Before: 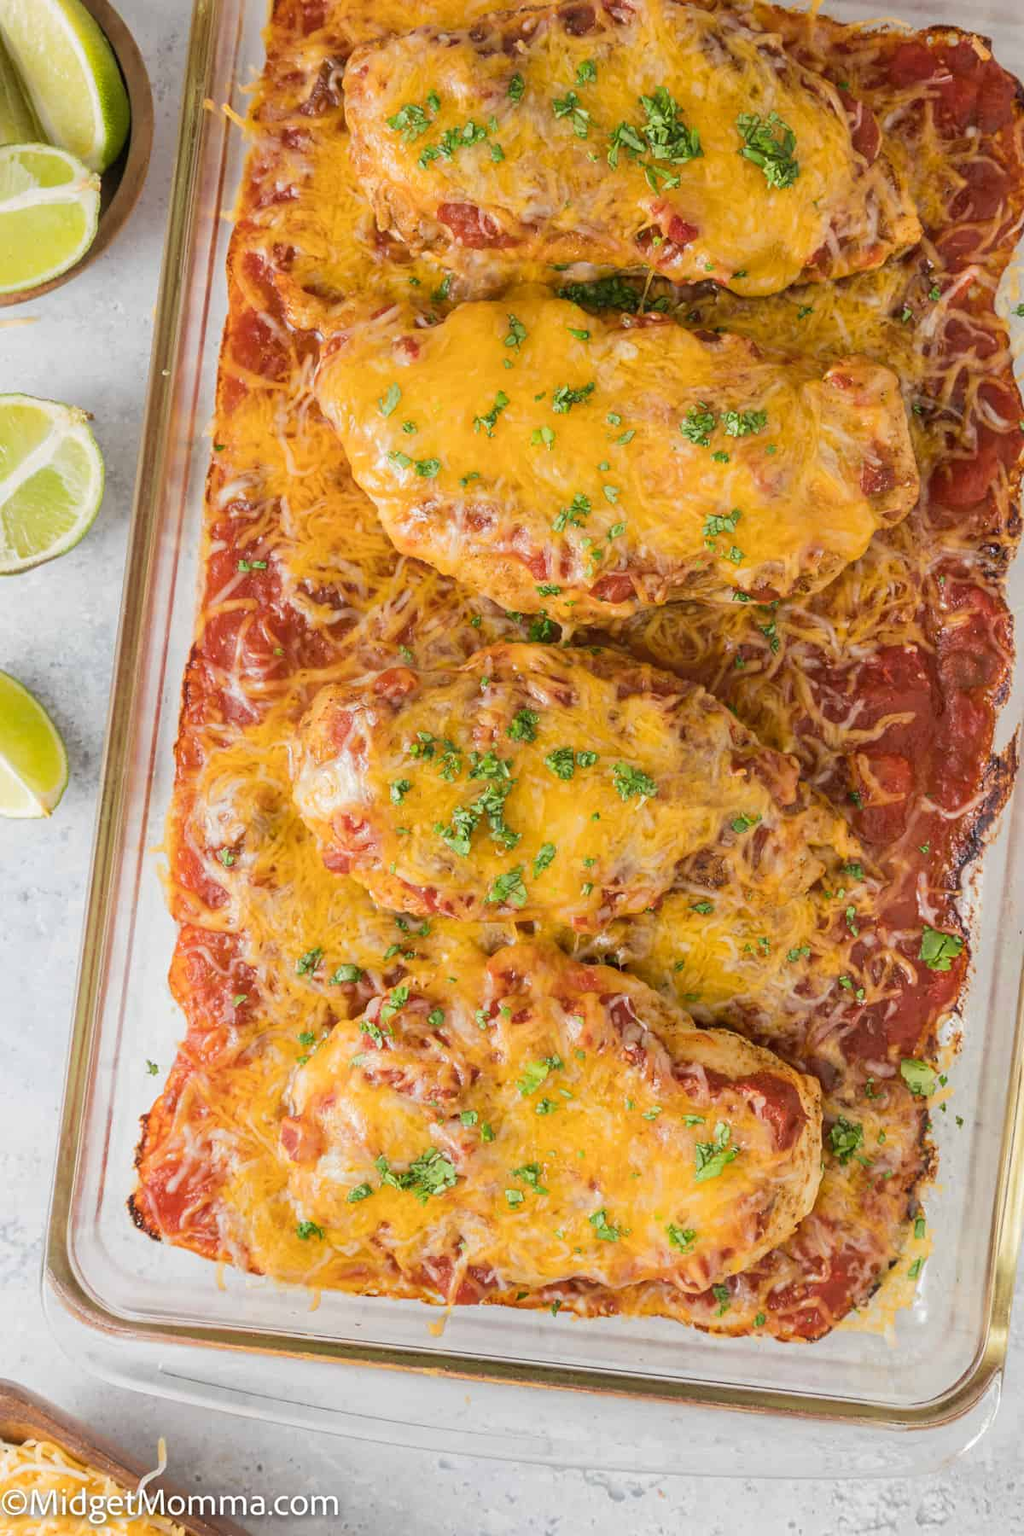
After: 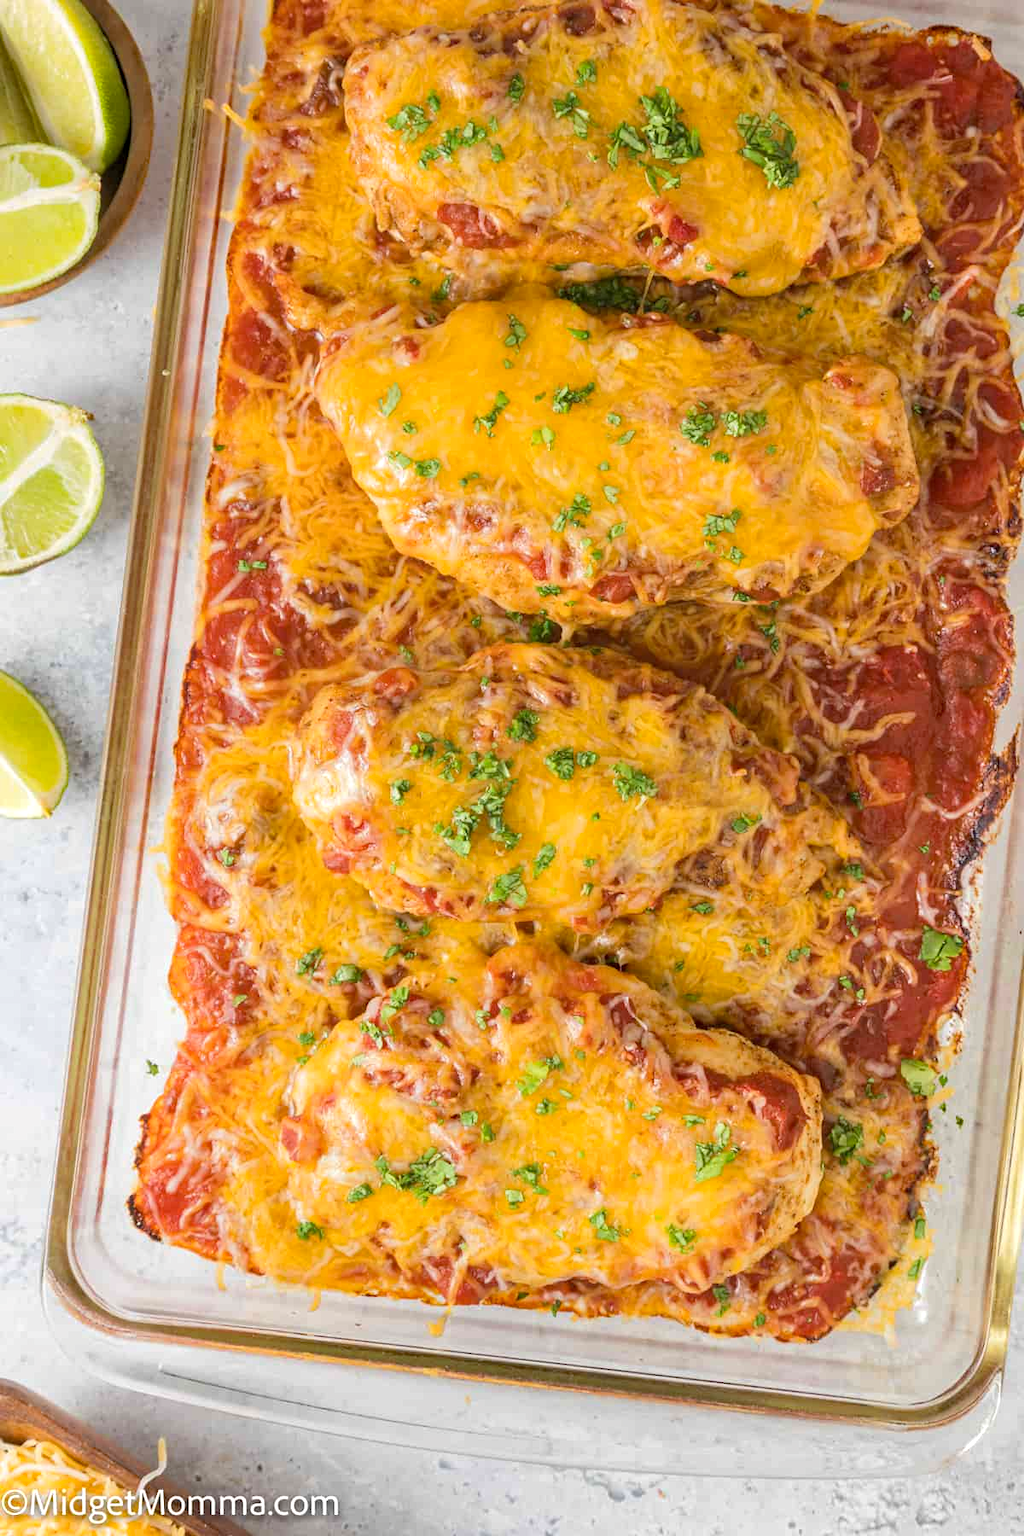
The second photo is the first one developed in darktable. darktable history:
exposure: exposure 0.2 EV, compensate highlight preservation false
haze removal: strength 0.29, distance 0.25, compatibility mode true, adaptive false
